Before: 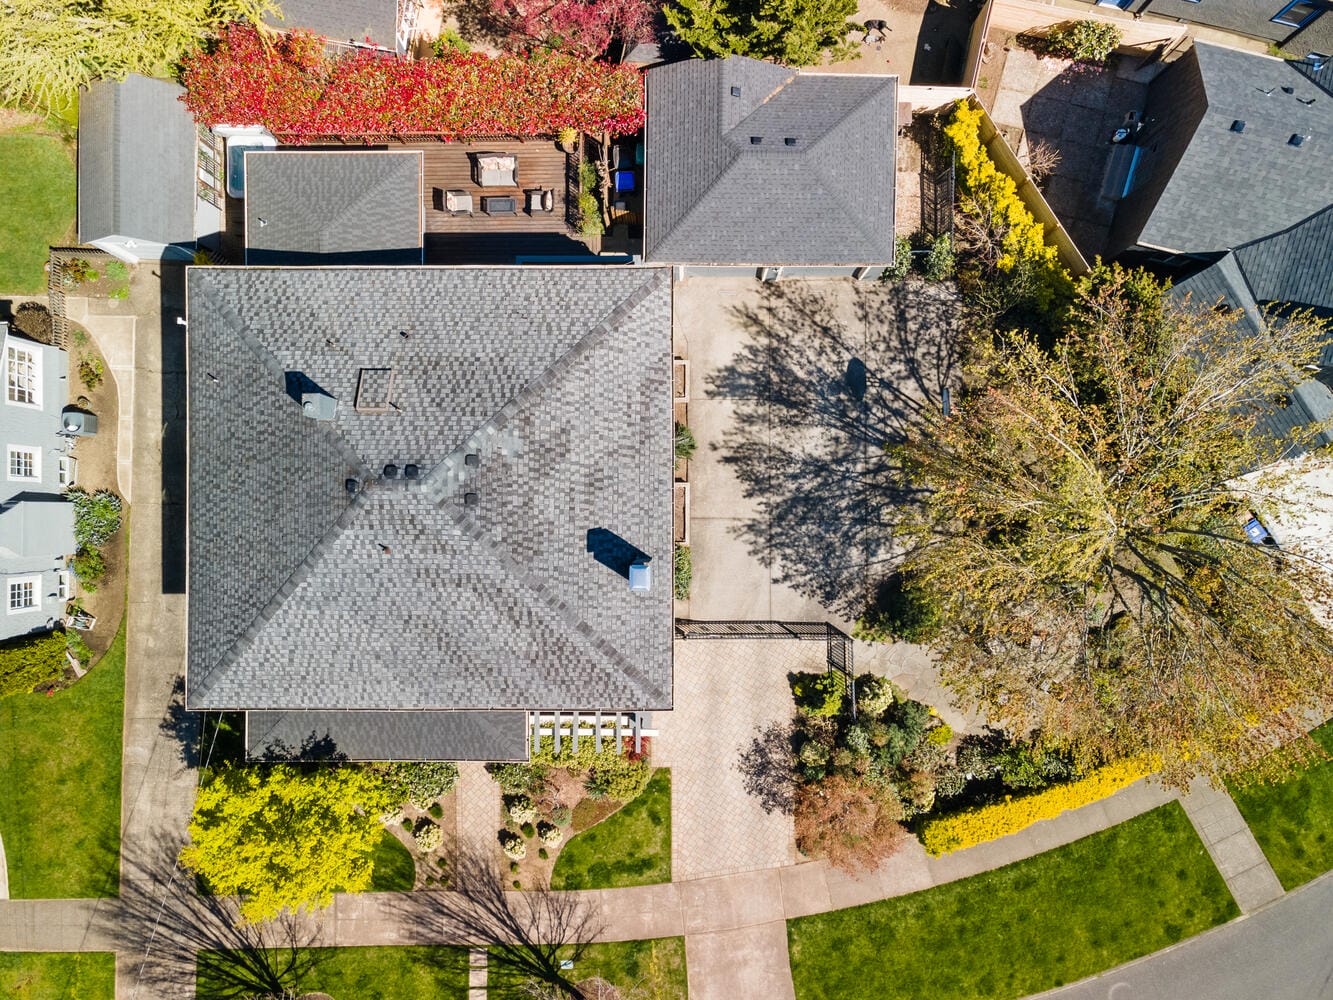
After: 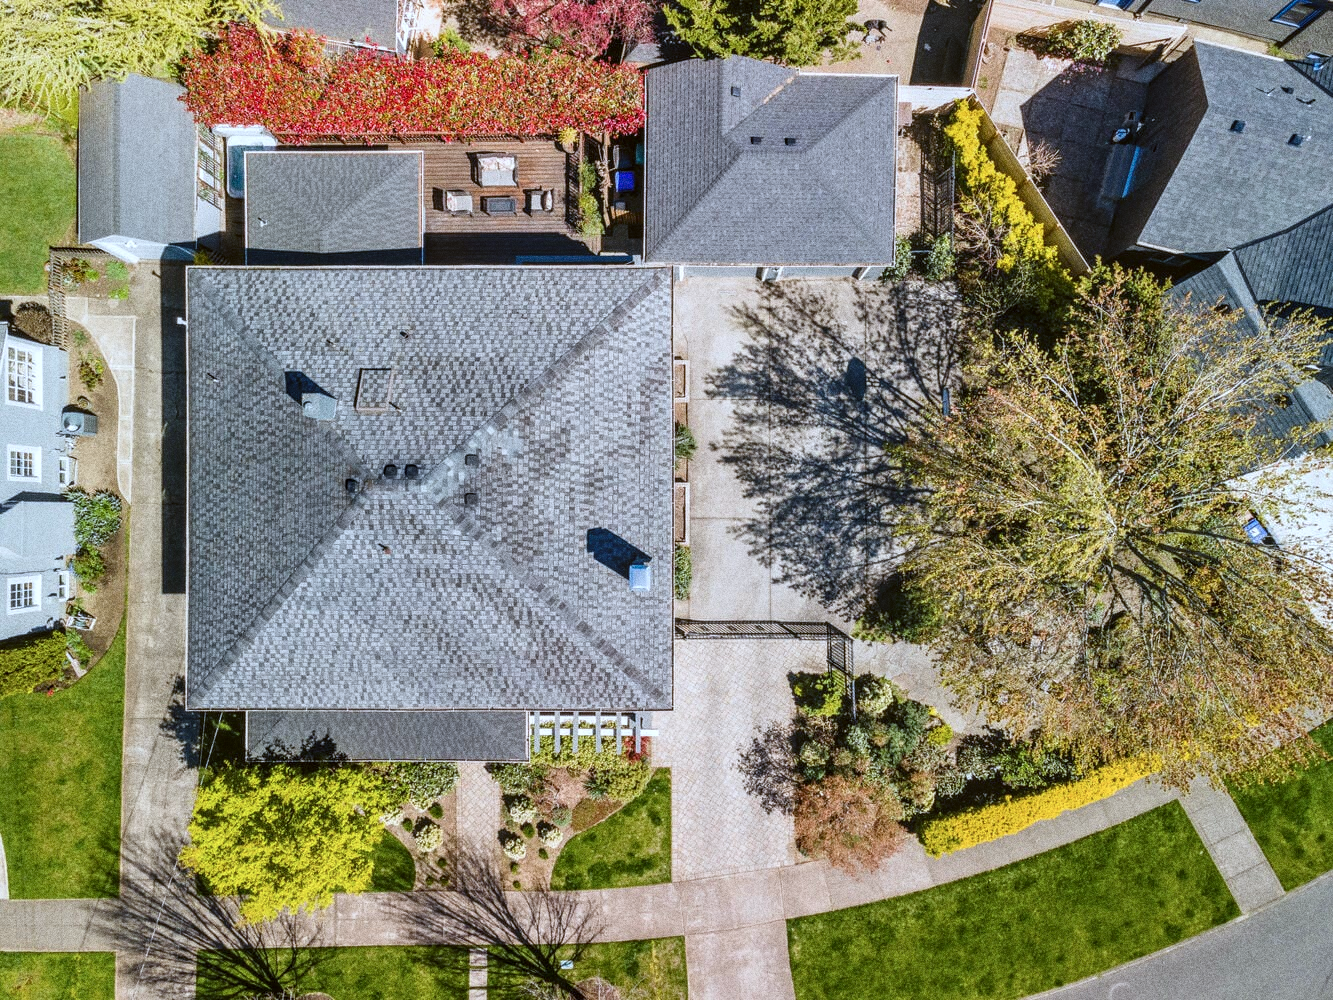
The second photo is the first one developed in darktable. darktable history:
local contrast: on, module defaults
color balance: lift [1.004, 1.002, 1.002, 0.998], gamma [1, 1.007, 1.002, 0.993], gain [1, 0.977, 1.013, 1.023], contrast -3.64%
grain: coarseness 0.09 ISO, strength 40%
color calibration: illuminant as shot in camera, x 0.366, y 0.378, temperature 4425.7 K, saturation algorithm version 1 (2020)
